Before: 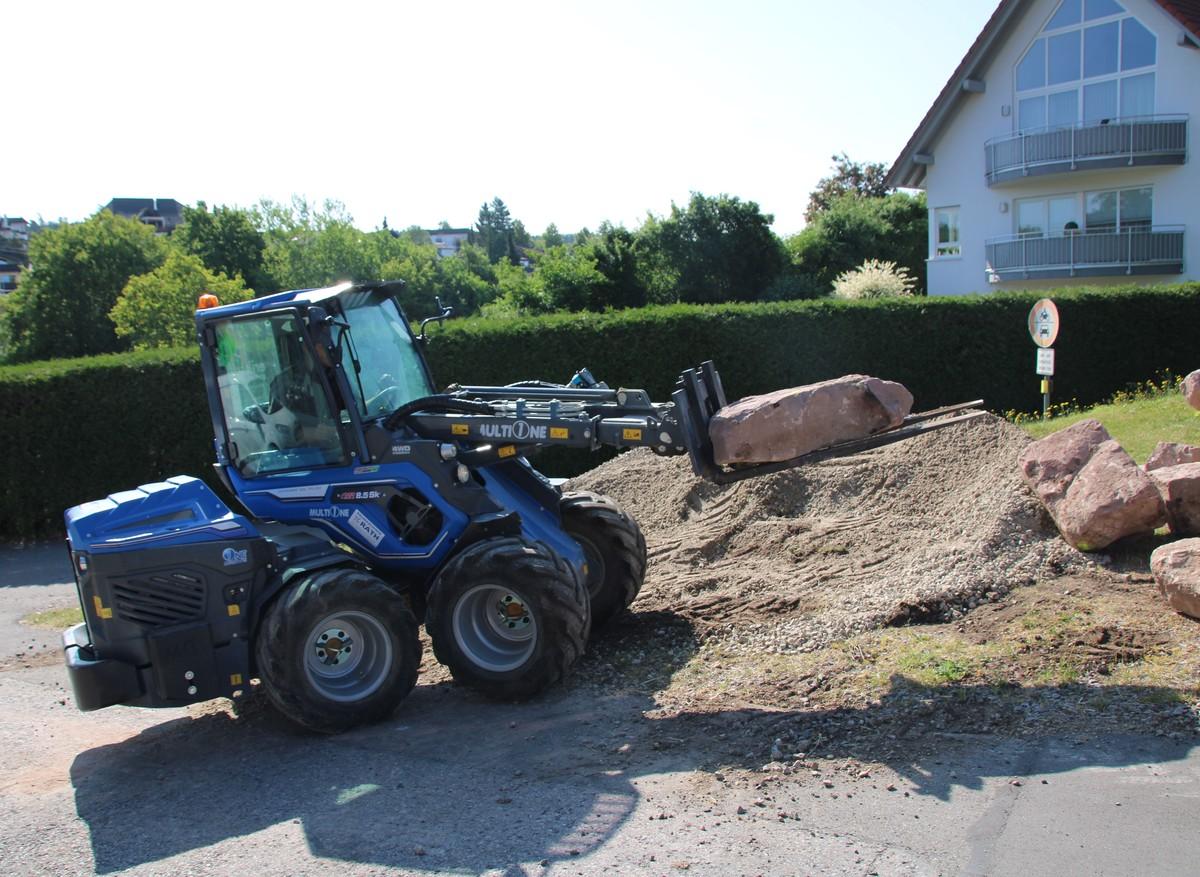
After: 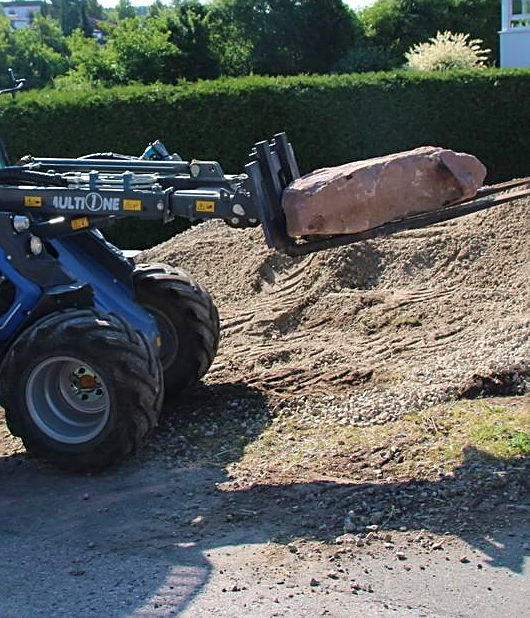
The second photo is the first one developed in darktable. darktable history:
sharpen: on, module defaults
crop: left 35.611%, top 26.083%, right 20.219%, bottom 3.393%
velvia: on, module defaults
